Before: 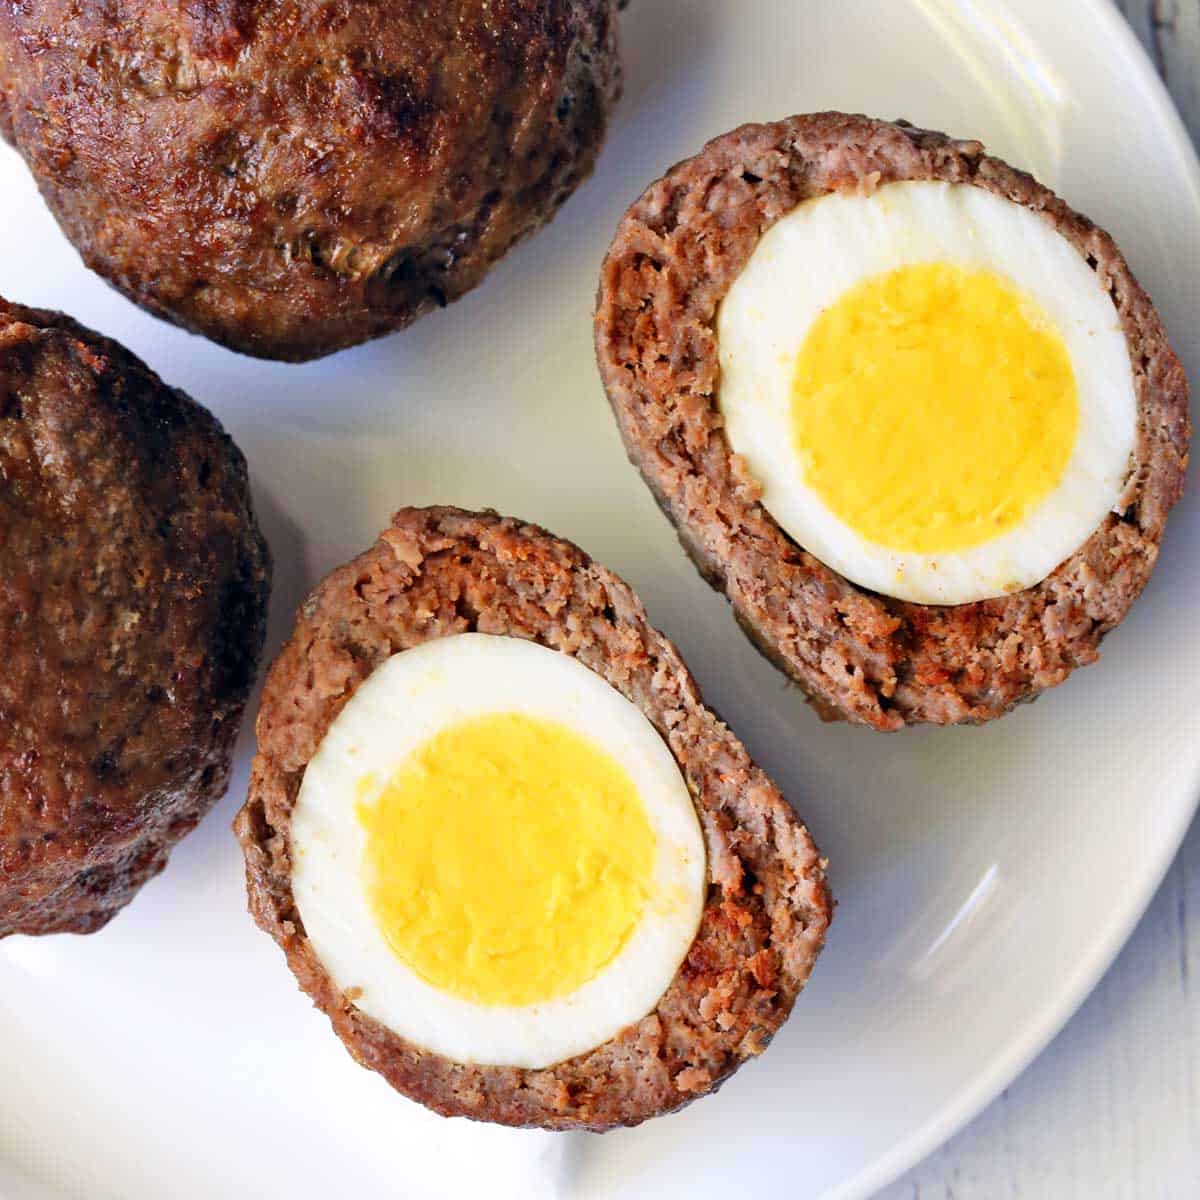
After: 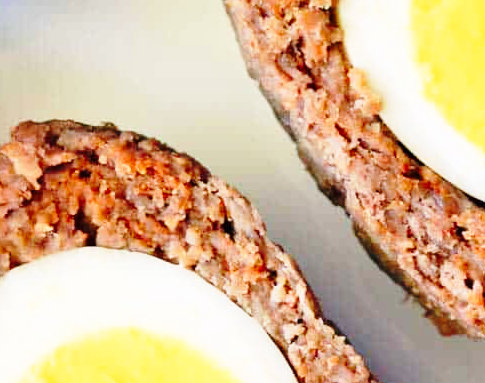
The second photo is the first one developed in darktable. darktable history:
crop: left 31.751%, top 32.172%, right 27.8%, bottom 35.83%
rotate and perspective: automatic cropping original format, crop left 0, crop top 0
base curve: curves: ch0 [(0, 0) (0.028, 0.03) (0.121, 0.232) (0.46, 0.748) (0.859, 0.968) (1, 1)], preserve colors none
